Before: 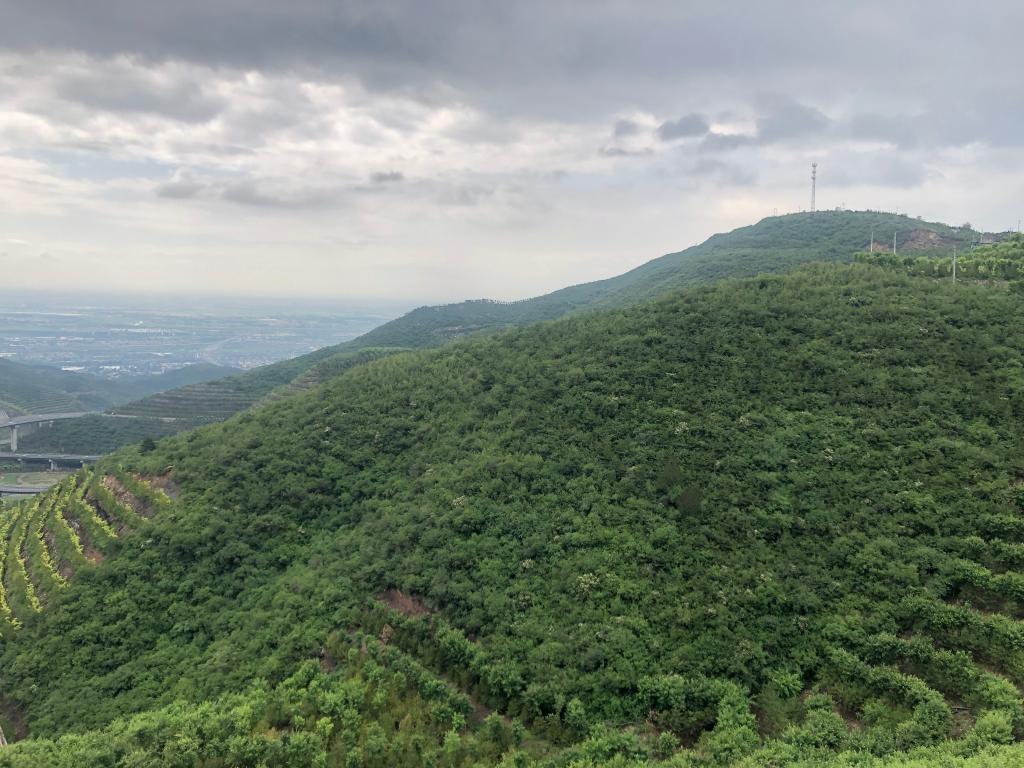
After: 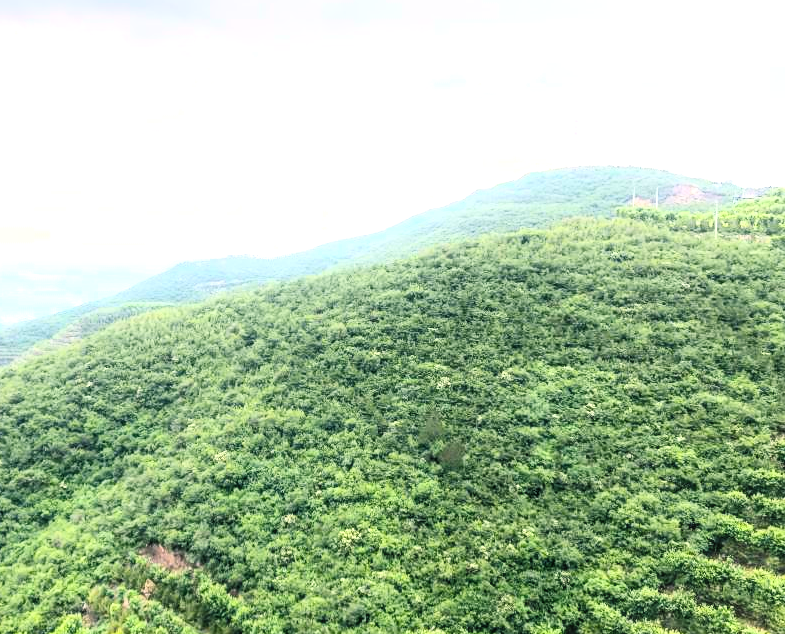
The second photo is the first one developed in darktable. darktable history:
color balance rgb: shadows lift › luminance -7.499%, shadows lift › chroma 2.383%, shadows lift › hue 163.39°, highlights gain › chroma 0.91%, highlights gain › hue 23.76°, perceptual saturation grading › global saturation 31.046%, global vibrance 20%
contrast brightness saturation: contrast 0.375, brightness 0.511
shadows and highlights: radius 333.36, shadows 53.81, highlights -99.08, compress 94.35%, soften with gaussian
exposure: black level correction -0.002, exposure 0.539 EV, compensate highlight preservation false
crop: left 23.33%, top 5.872%, bottom 11.558%
local contrast: detail 130%
tone equalizer: -8 EV -0.787 EV, -7 EV -0.733 EV, -6 EV -0.585 EV, -5 EV -0.407 EV, -3 EV 0.372 EV, -2 EV 0.6 EV, -1 EV 0.697 EV, +0 EV 0.736 EV
